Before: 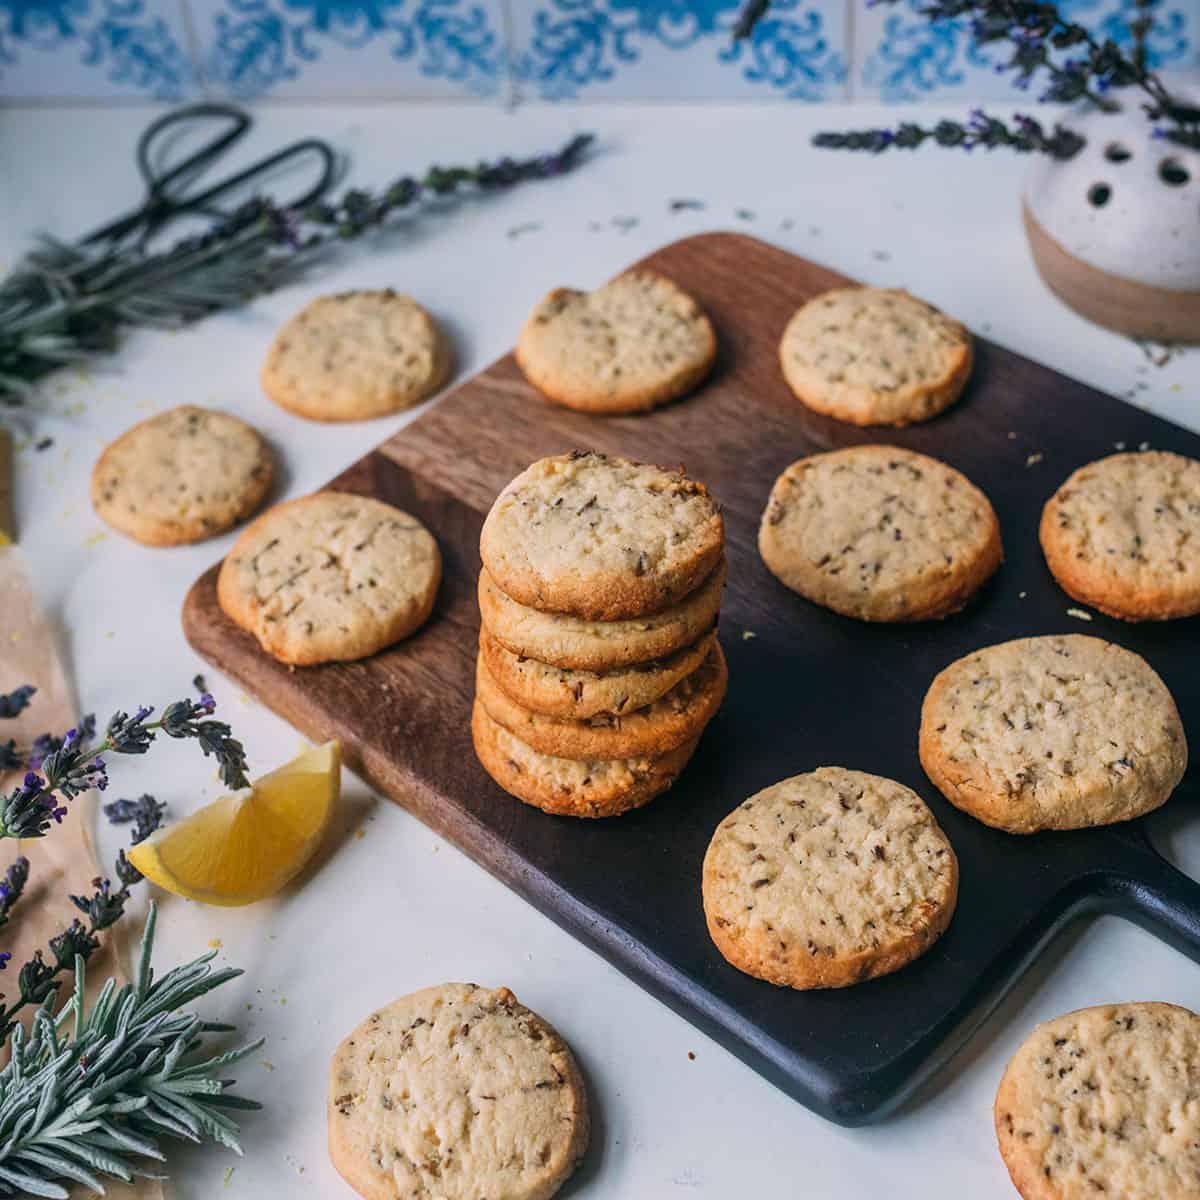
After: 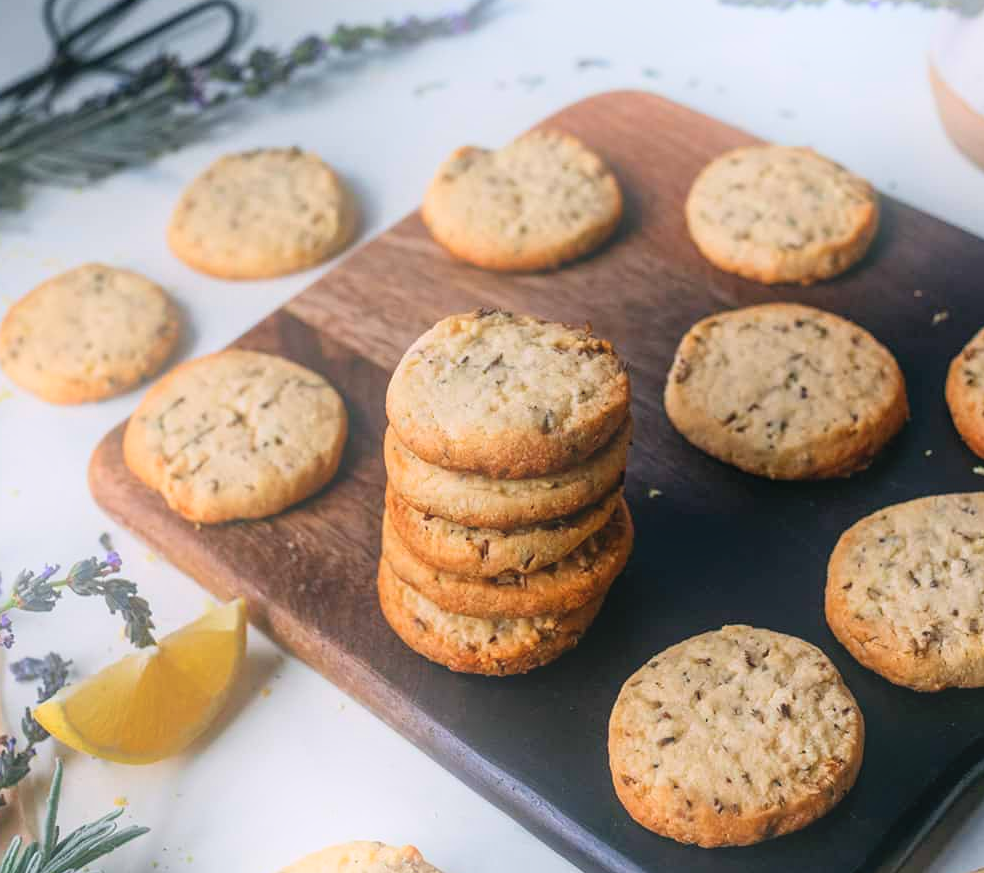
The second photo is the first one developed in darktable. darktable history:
bloom: on, module defaults
crop: left 7.856%, top 11.836%, right 10.12%, bottom 15.387%
